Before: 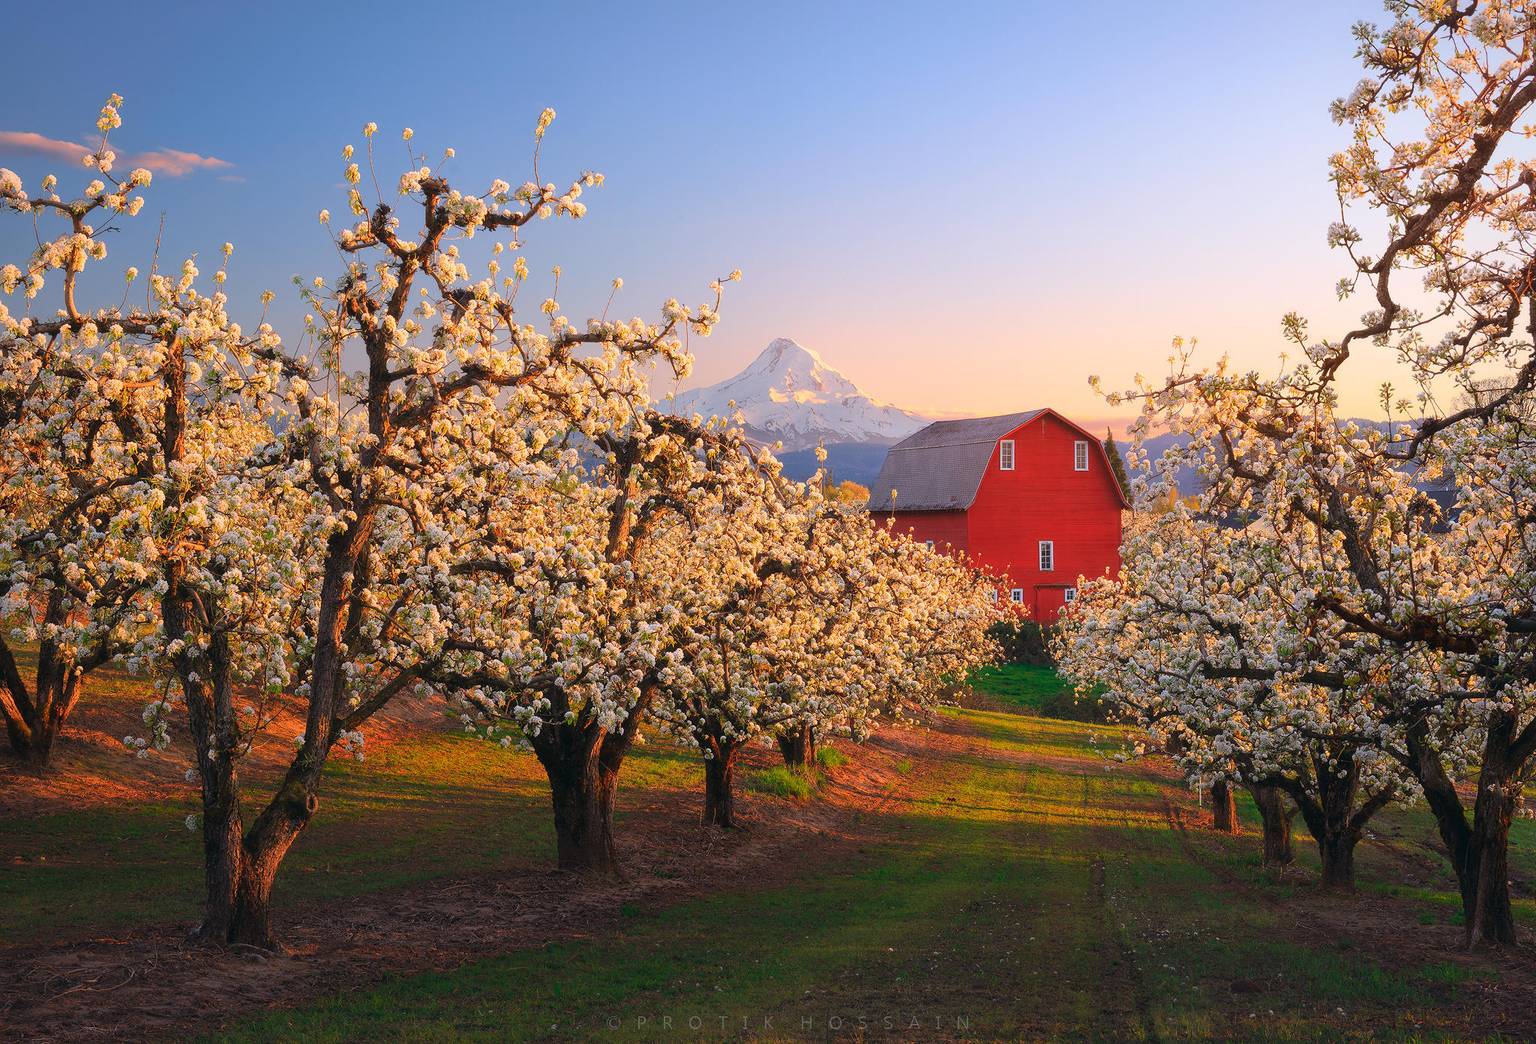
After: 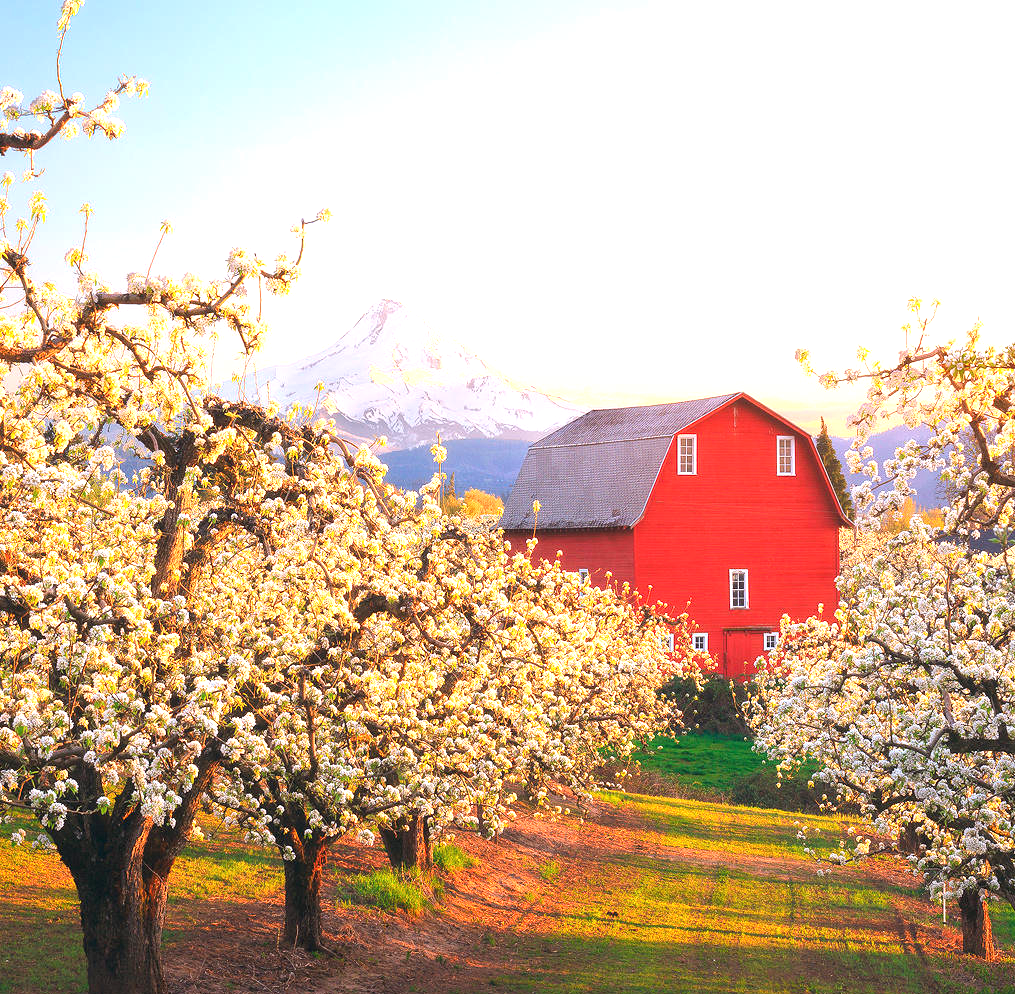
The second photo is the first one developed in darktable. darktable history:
crop: left 32.075%, top 10.976%, right 18.355%, bottom 17.596%
exposure: black level correction 0, exposure 1.2 EV, compensate exposure bias true, compensate highlight preservation false
